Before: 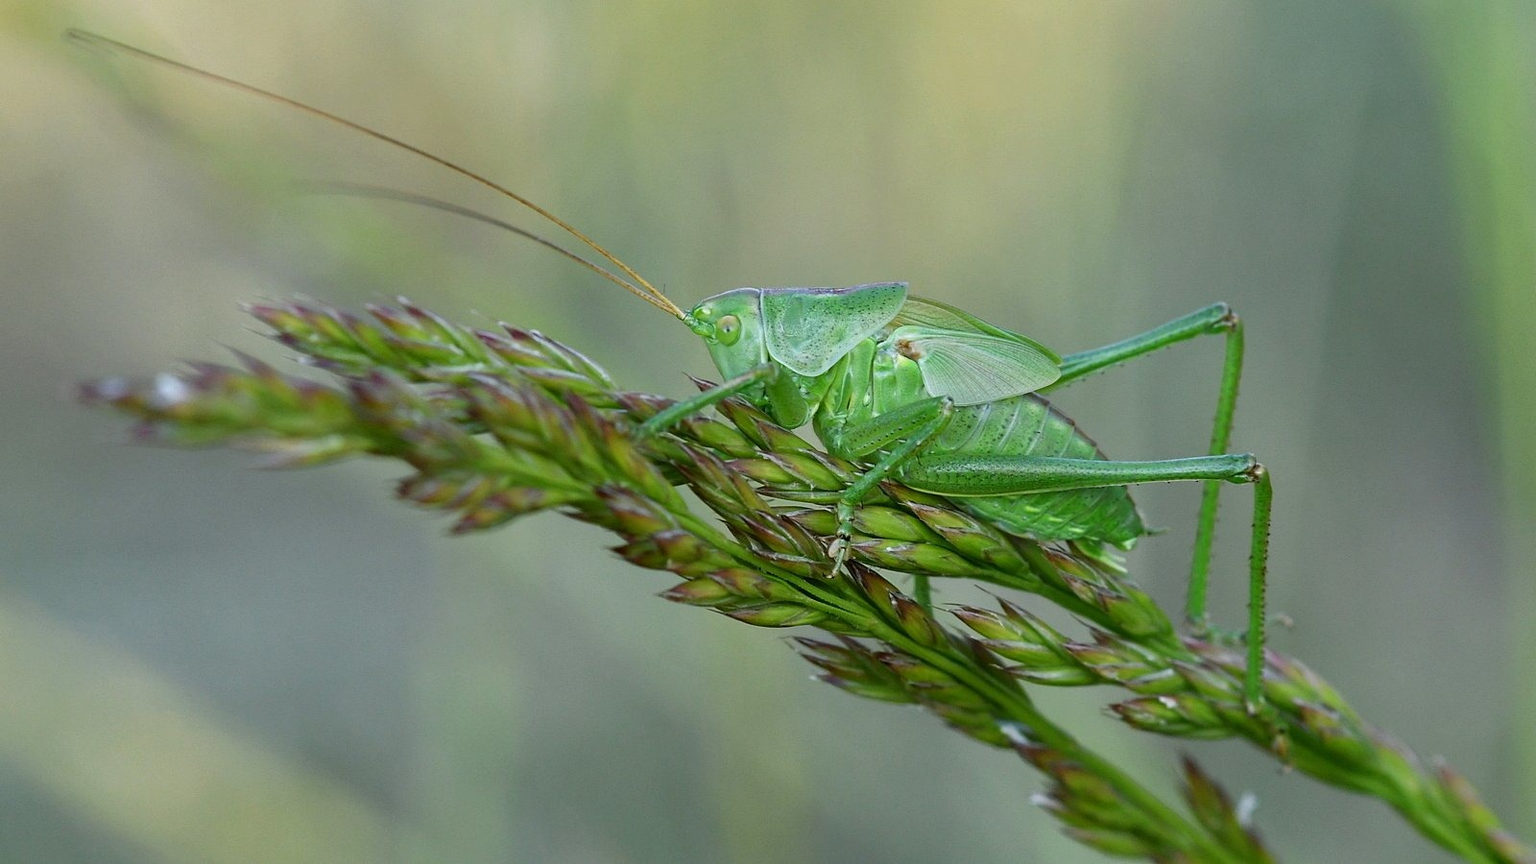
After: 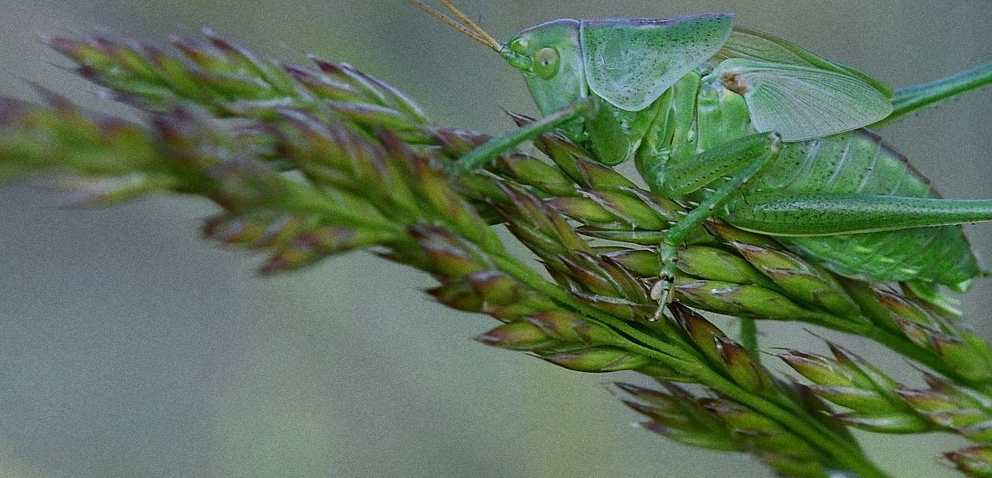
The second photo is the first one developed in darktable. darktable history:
shadows and highlights: shadows 5, soften with gaussian
grain: strength 26%
crop: left 13.312%, top 31.28%, right 24.627%, bottom 15.582%
graduated density: hue 238.83°, saturation 50%
